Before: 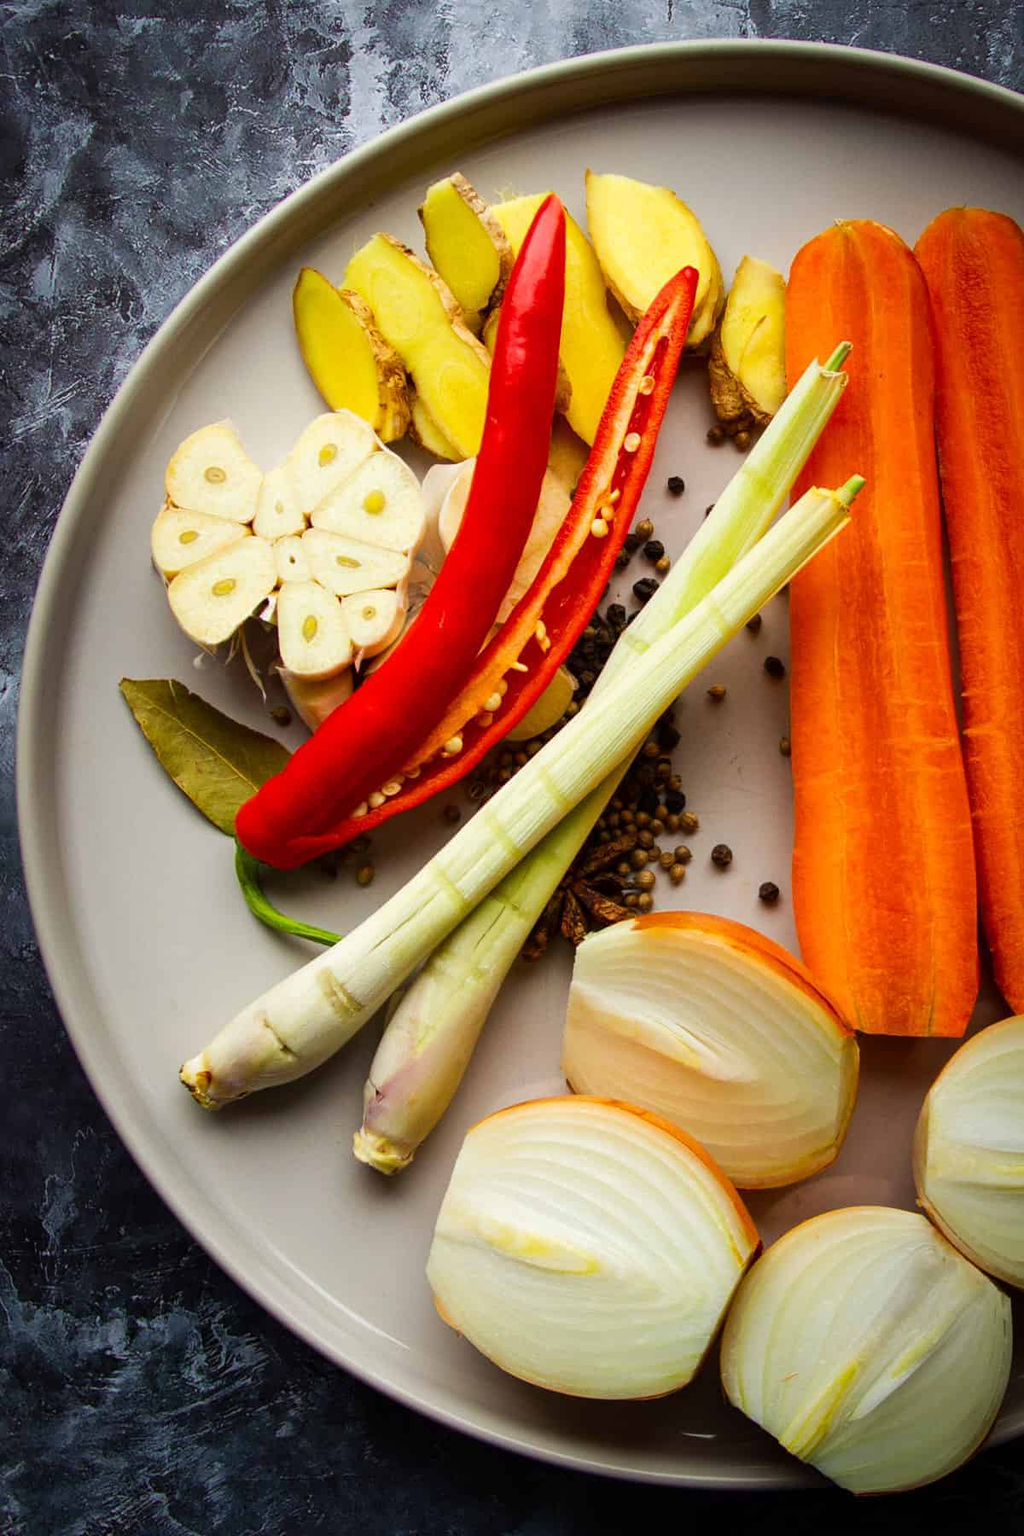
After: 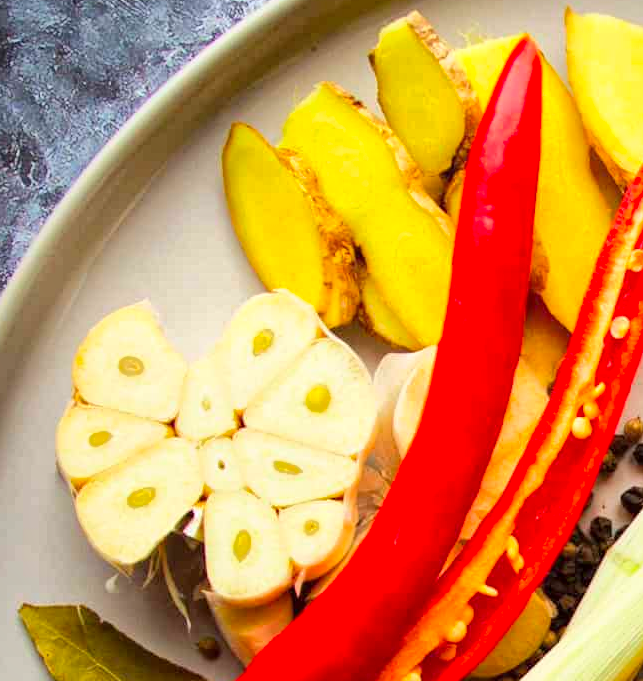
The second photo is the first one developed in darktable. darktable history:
global tonemap: drago (1, 100), detail 1
exposure: exposure 0.77 EV, compensate highlight preservation false
crop: left 10.121%, top 10.631%, right 36.218%, bottom 51.526%
contrast brightness saturation: contrast 0.04, saturation 0.16
